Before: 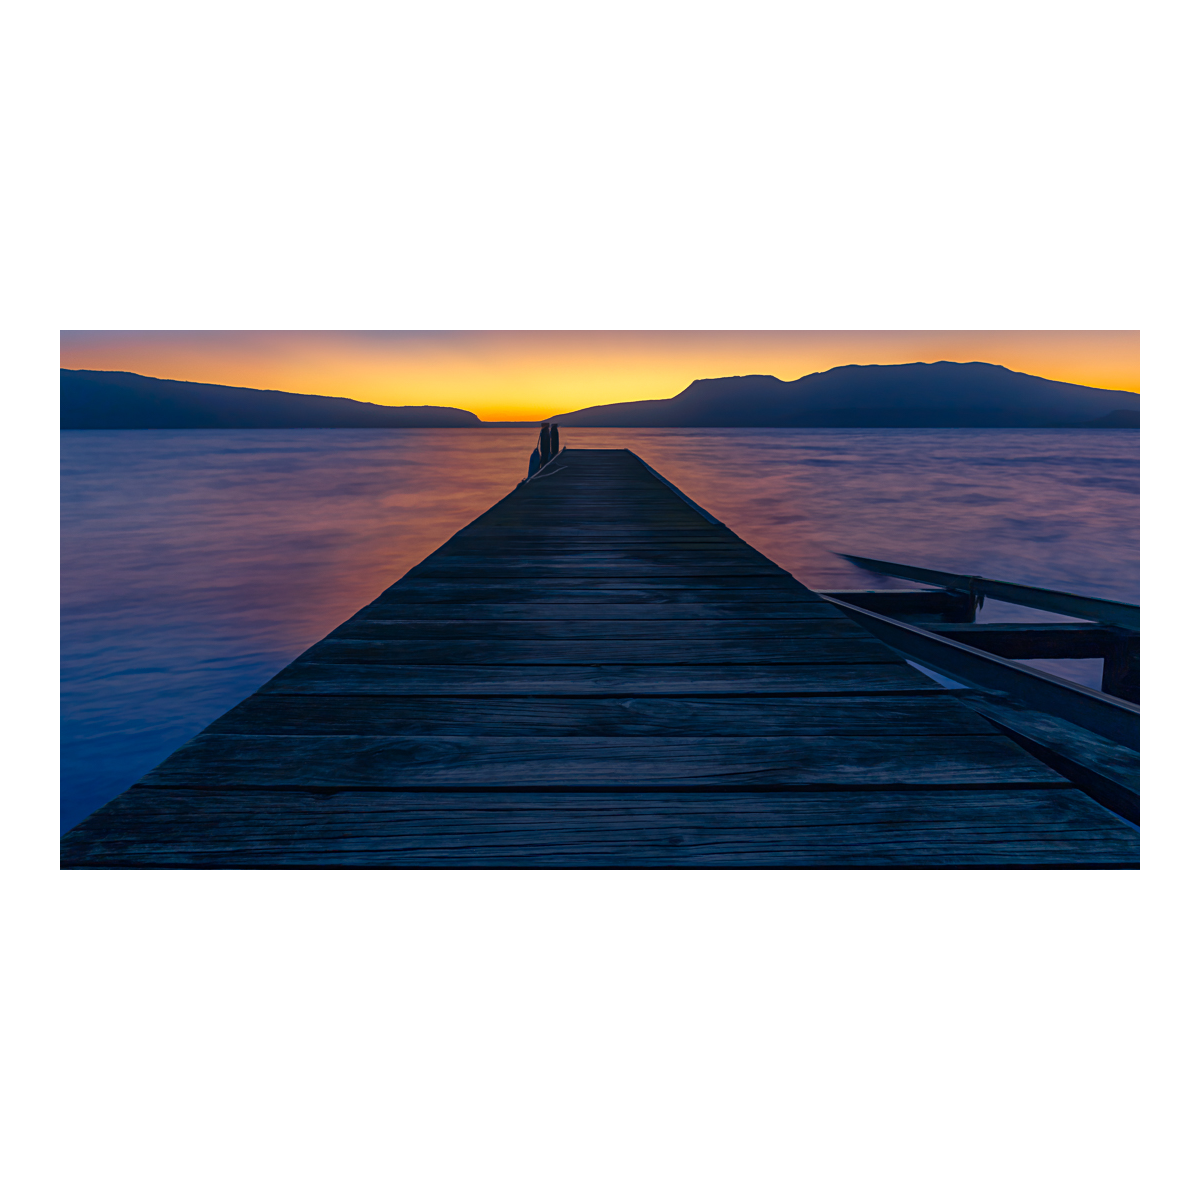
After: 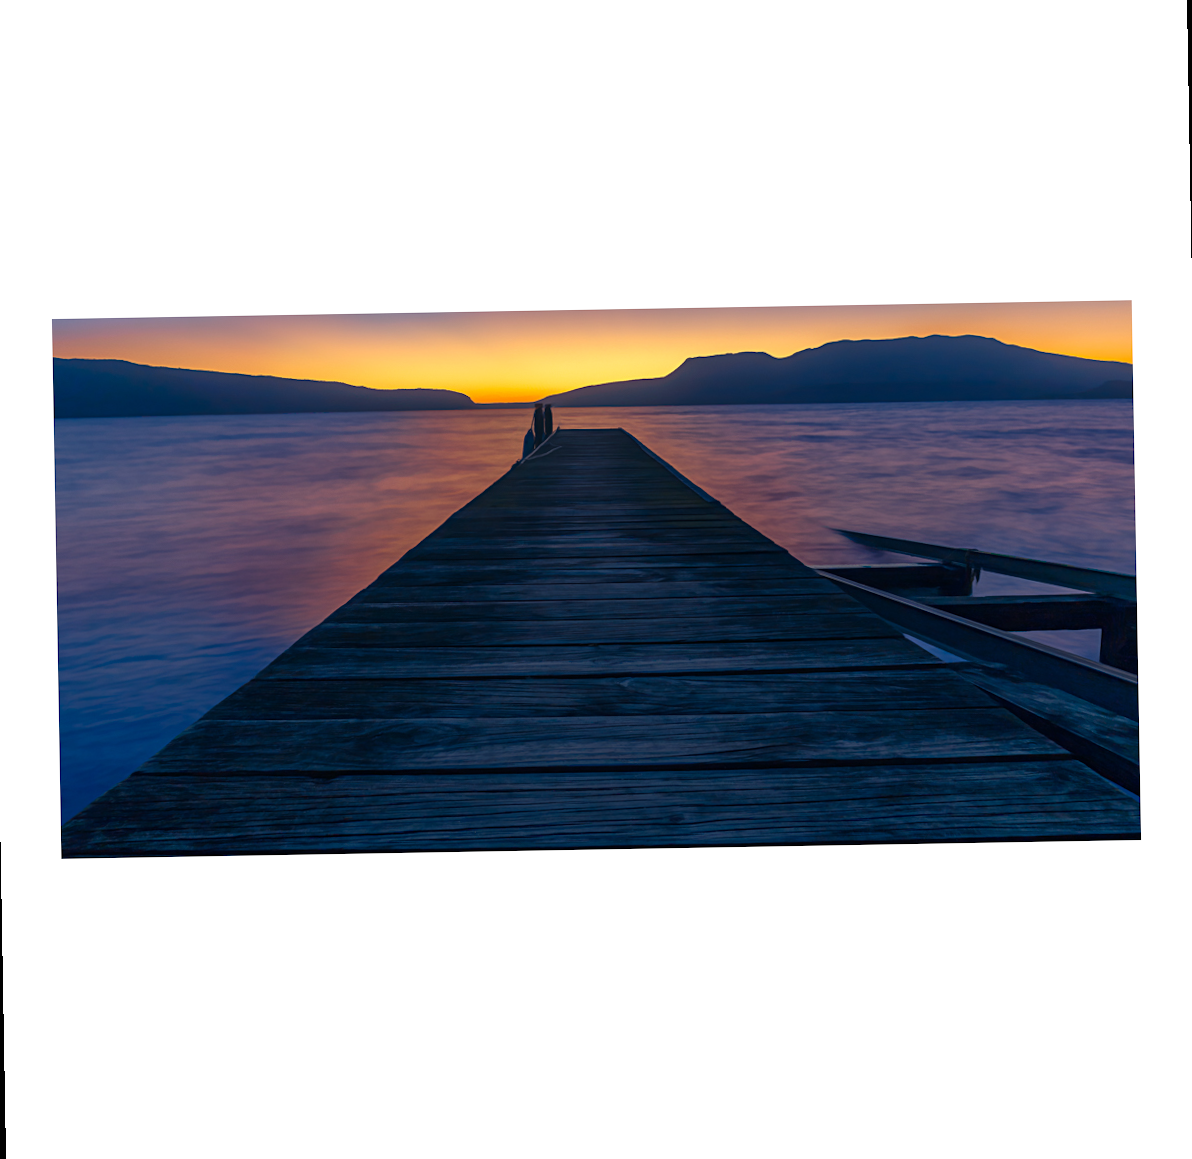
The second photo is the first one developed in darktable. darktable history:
rotate and perspective: rotation -1°, crop left 0.011, crop right 0.989, crop top 0.025, crop bottom 0.975
haze removal: strength 0.53, distance 0.925, compatibility mode true, adaptive false
